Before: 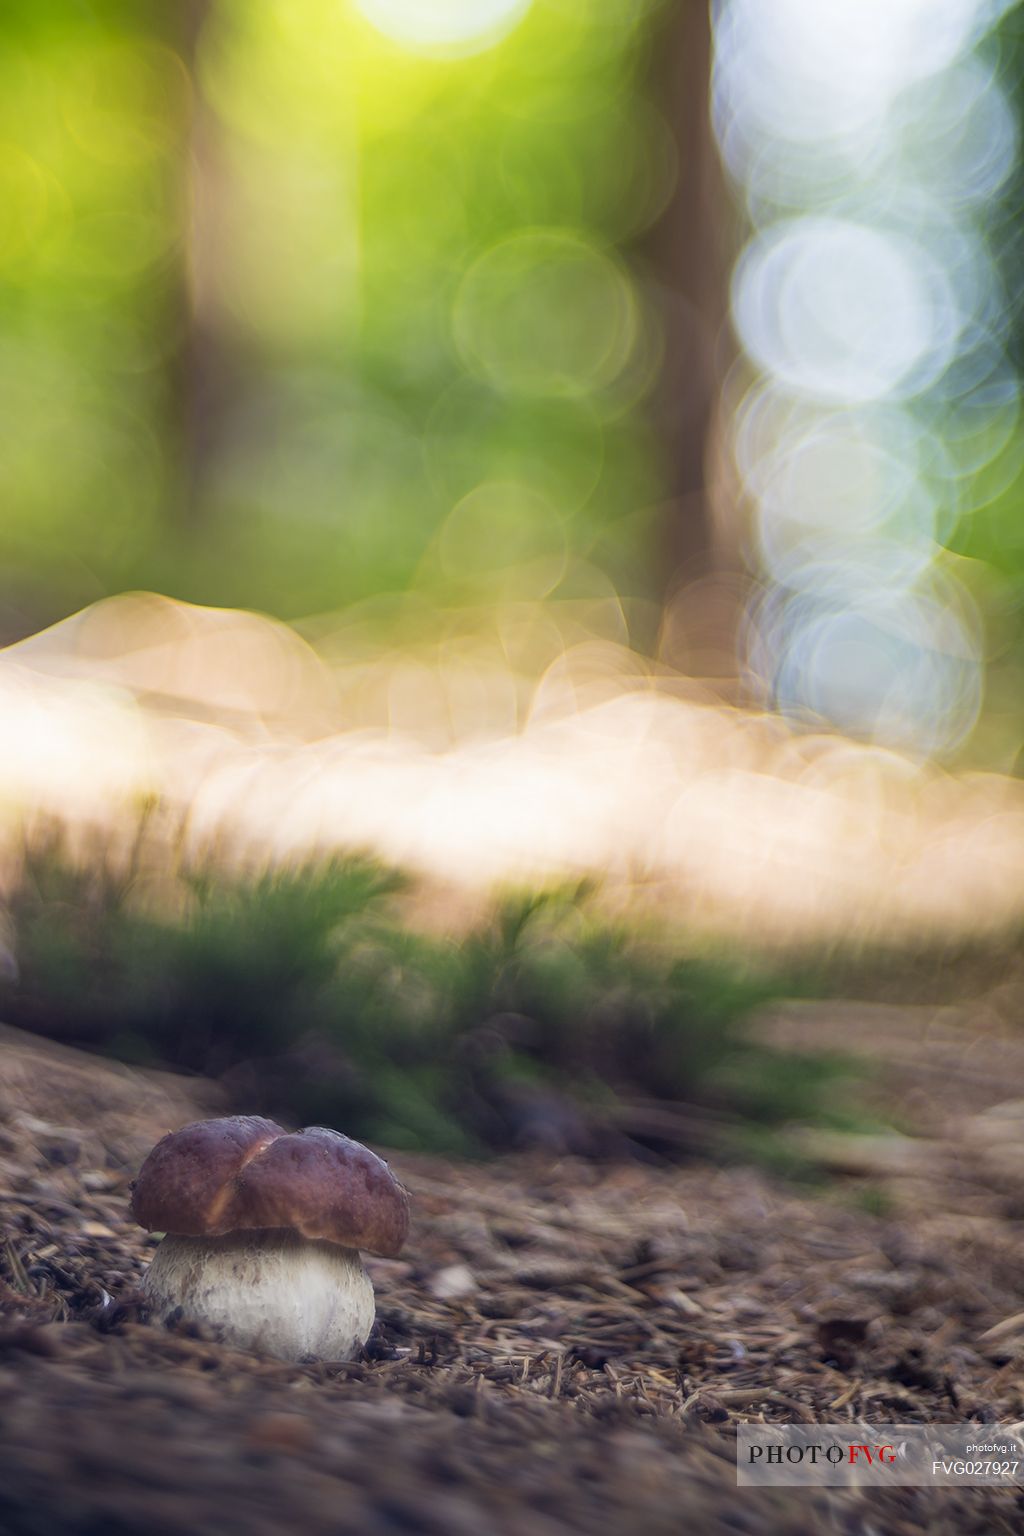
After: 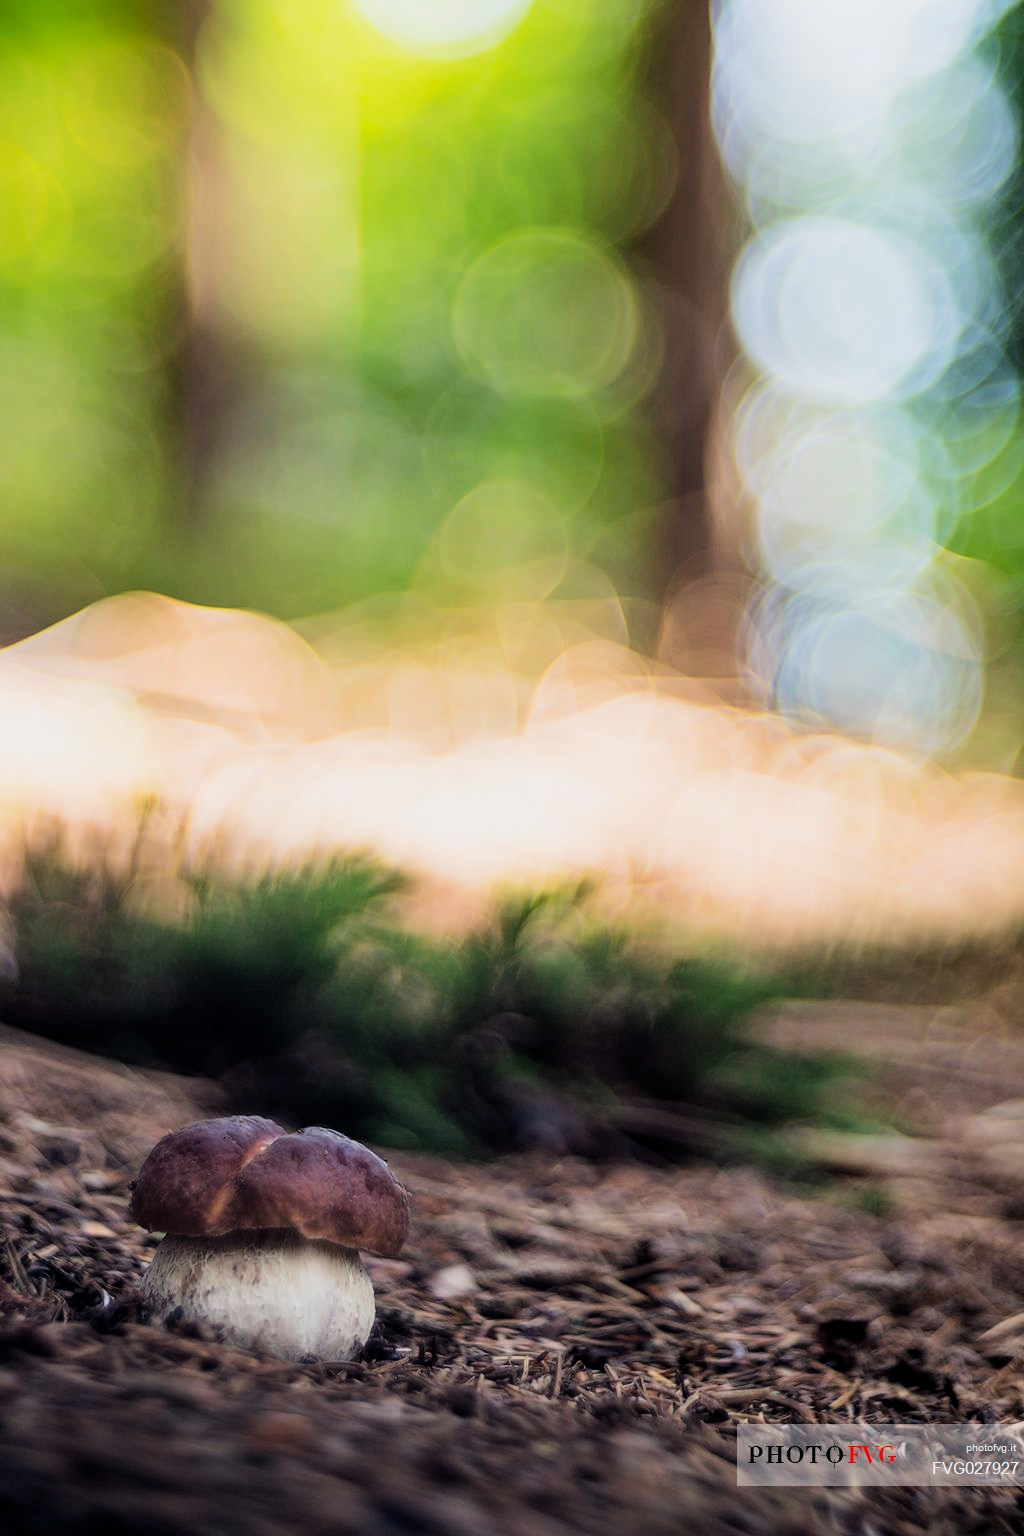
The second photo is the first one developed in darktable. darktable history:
filmic rgb: black relative exposure -16 EV, white relative exposure 6.3 EV, threshold 3.03 EV, hardness 5.1, contrast 1.354, enable highlight reconstruction true
